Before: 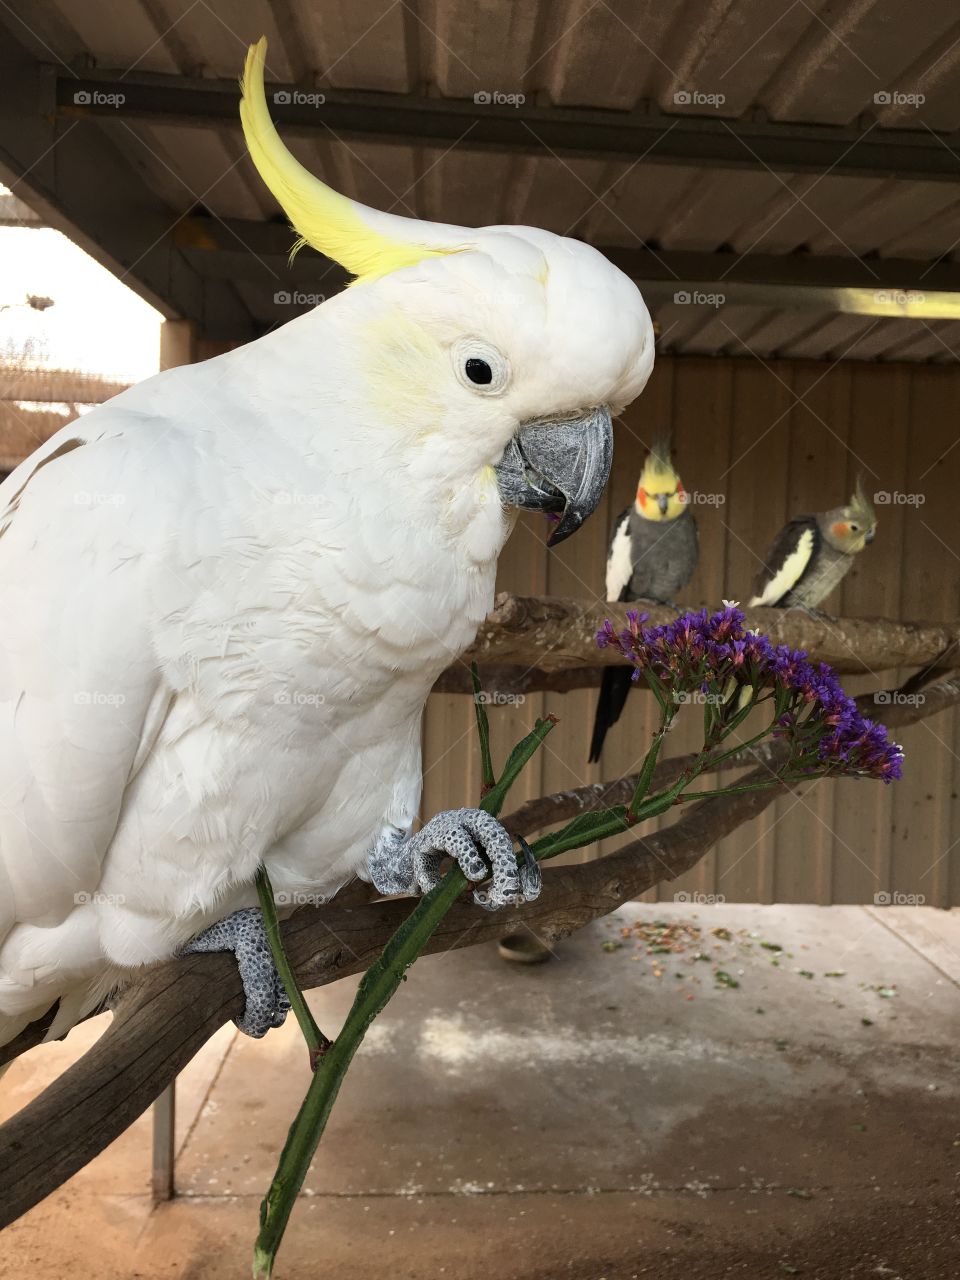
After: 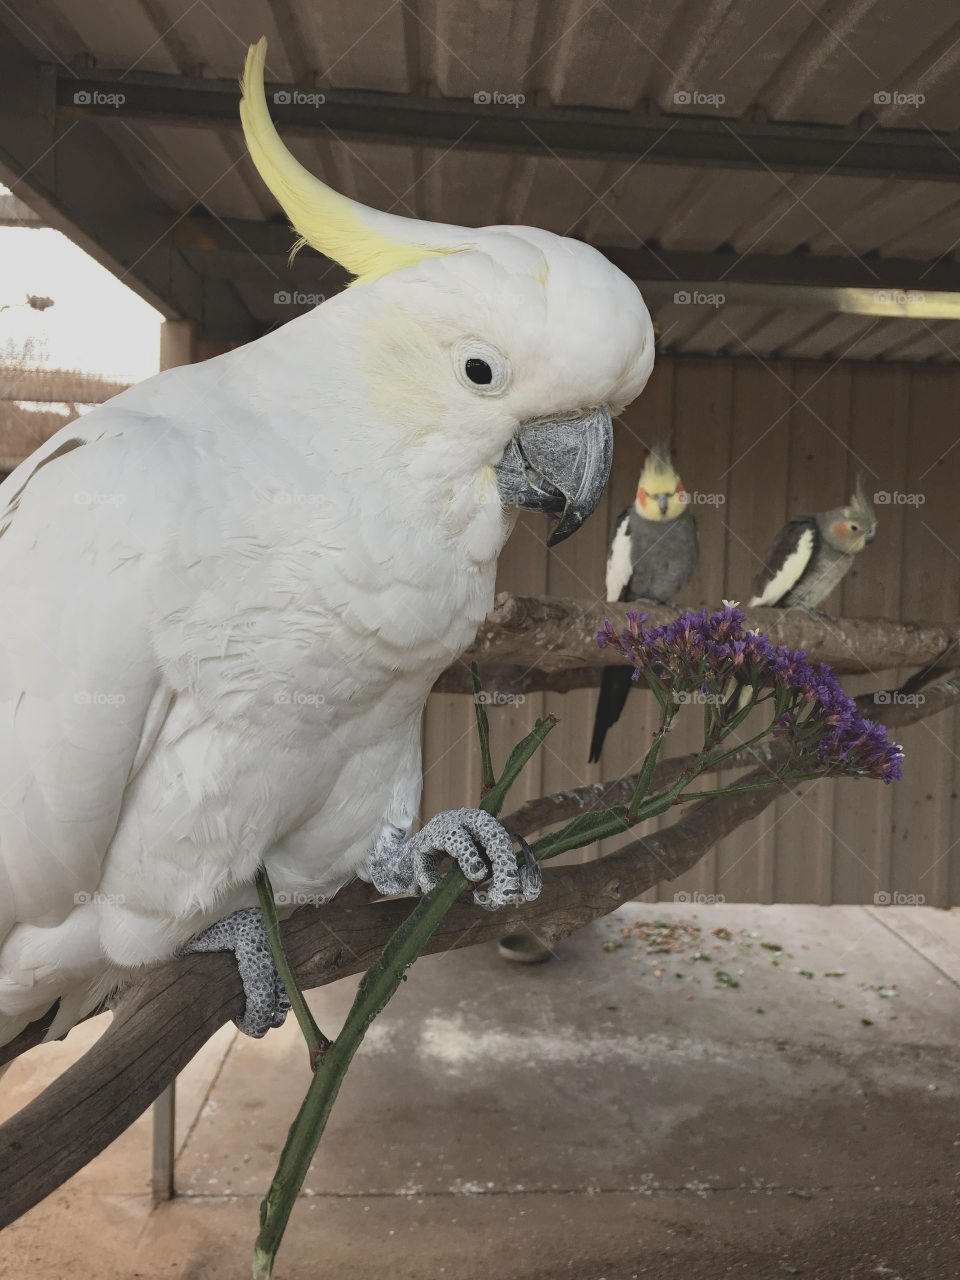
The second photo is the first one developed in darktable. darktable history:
haze removal: compatibility mode true, adaptive false
contrast brightness saturation: contrast -0.241, saturation -0.447
